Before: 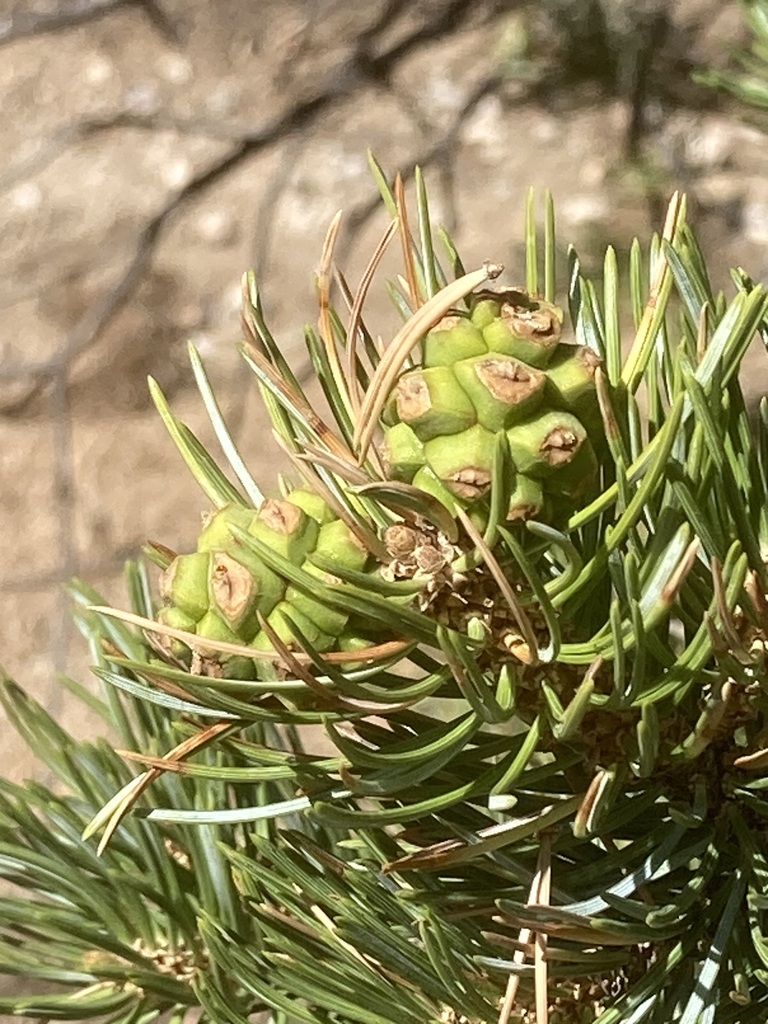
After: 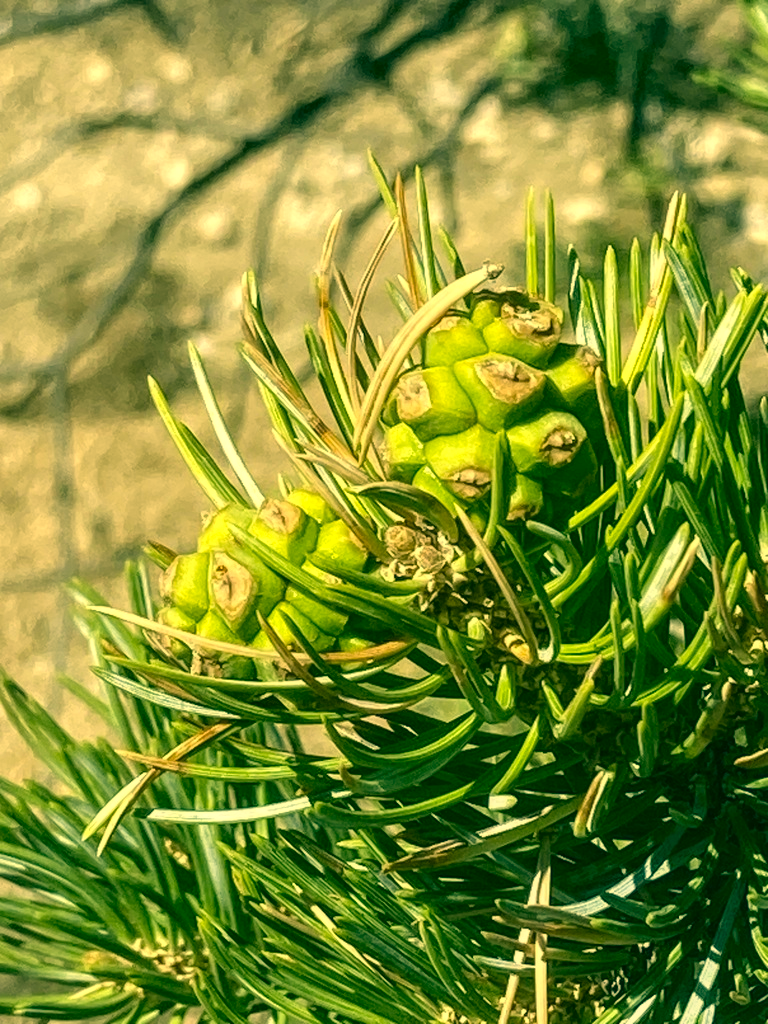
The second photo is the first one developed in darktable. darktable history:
color correction: highlights a* 1.83, highlights b* 34.02, shadows a* -36.68, shadows b* -5.48
local contrast: detail 130%
